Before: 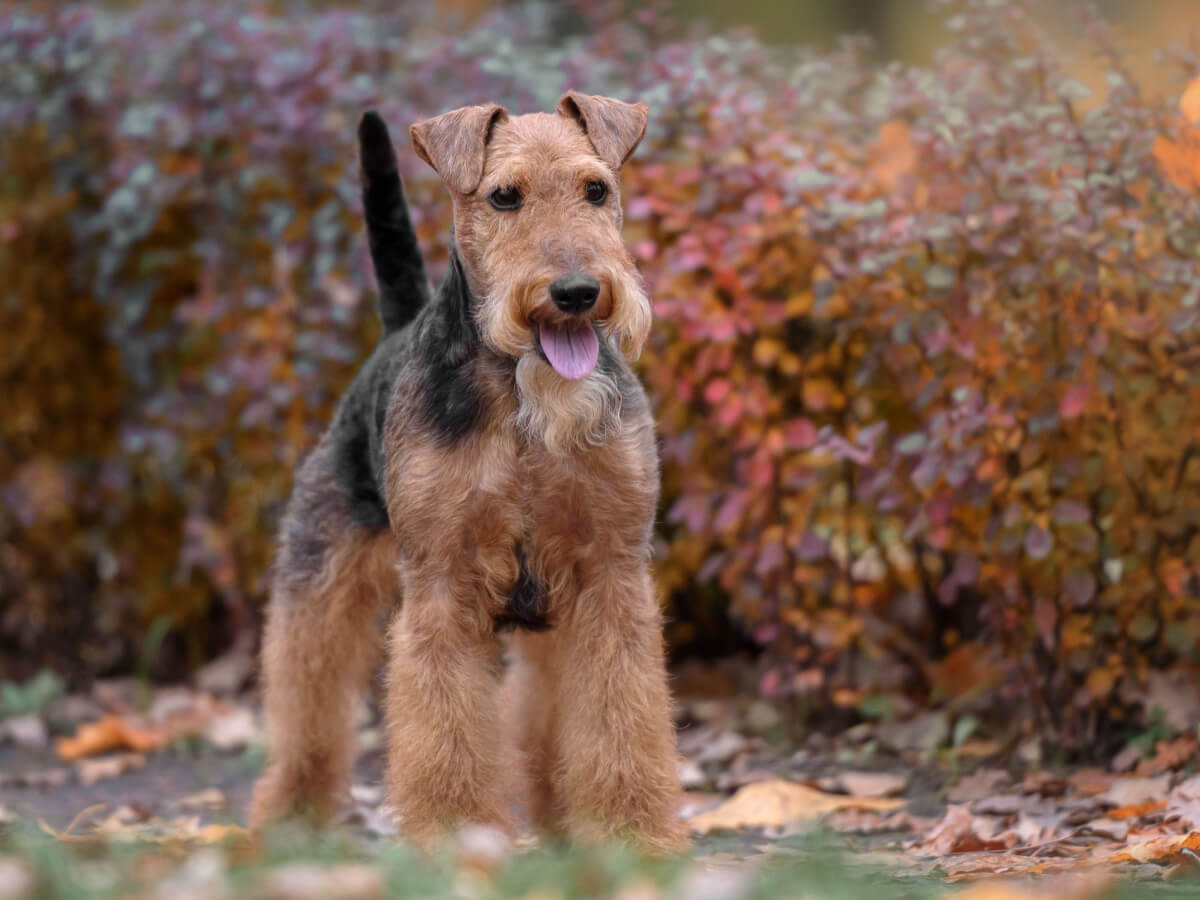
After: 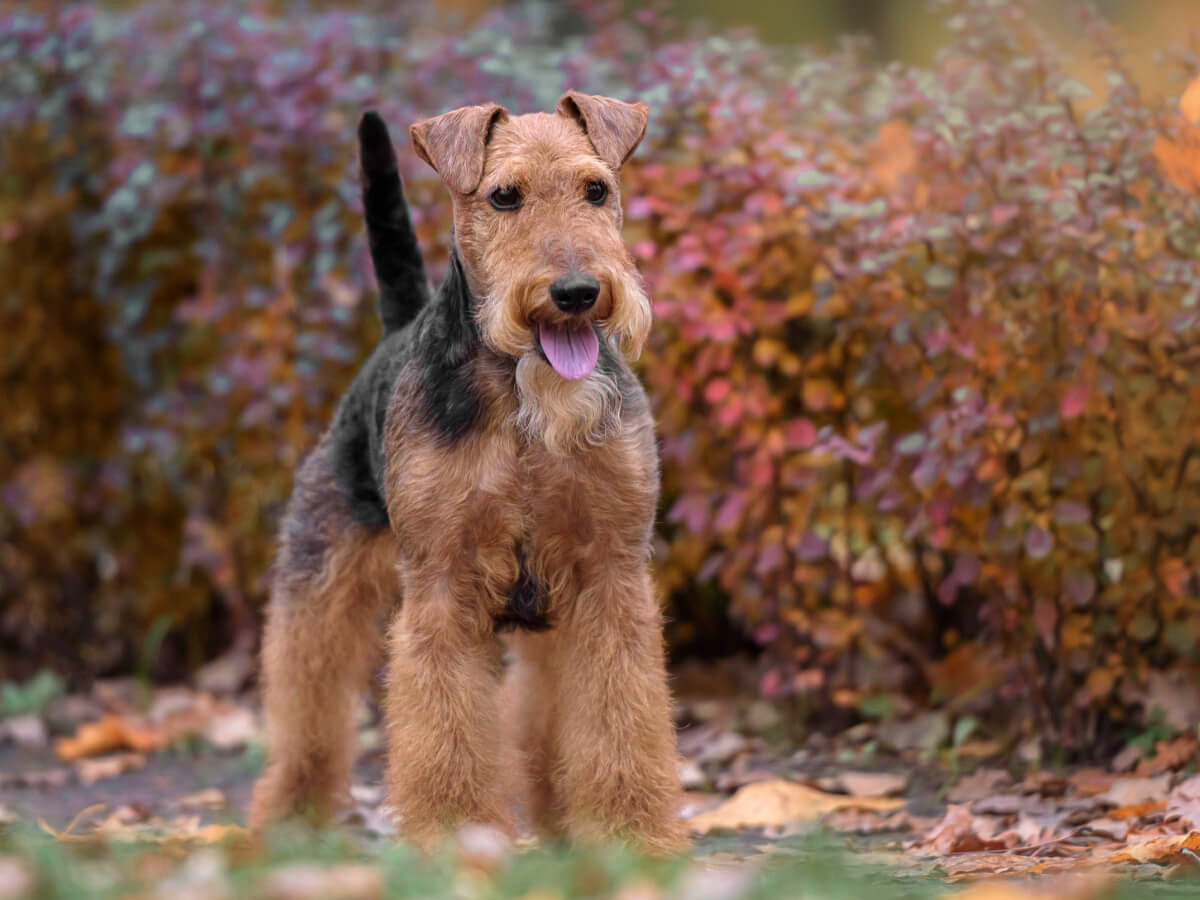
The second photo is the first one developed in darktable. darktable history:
velvia: on, module defaults
sharpen: amount 0.21
